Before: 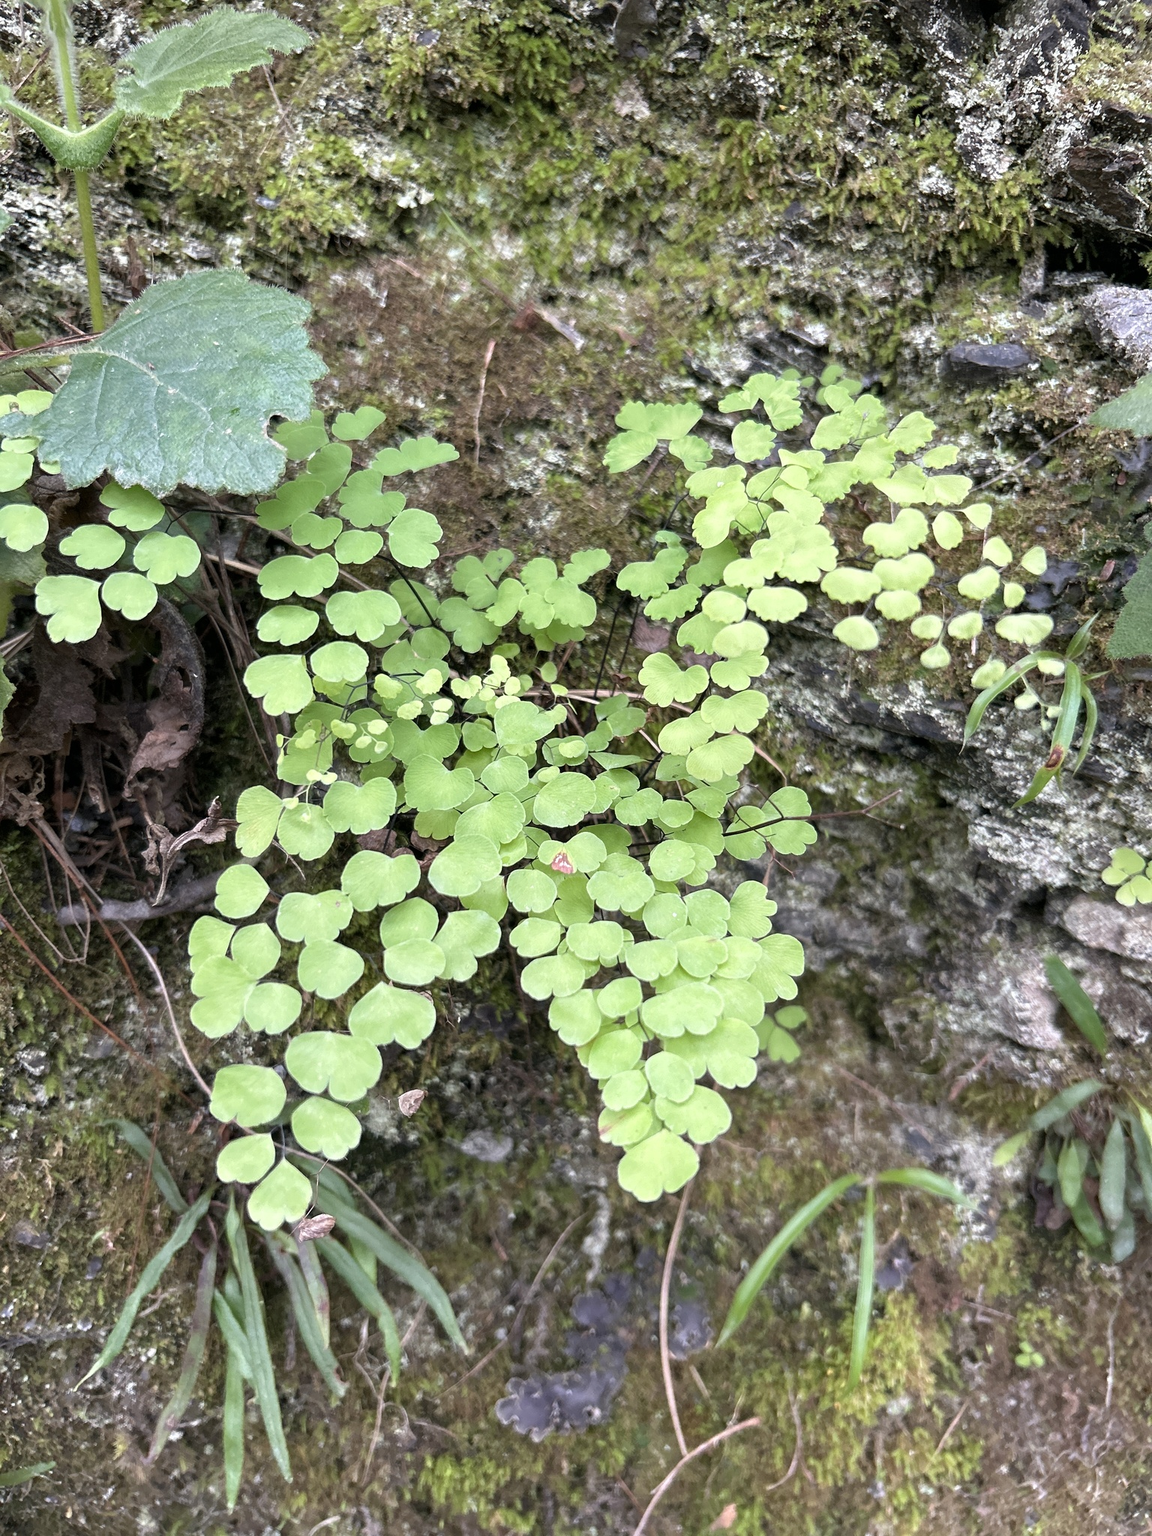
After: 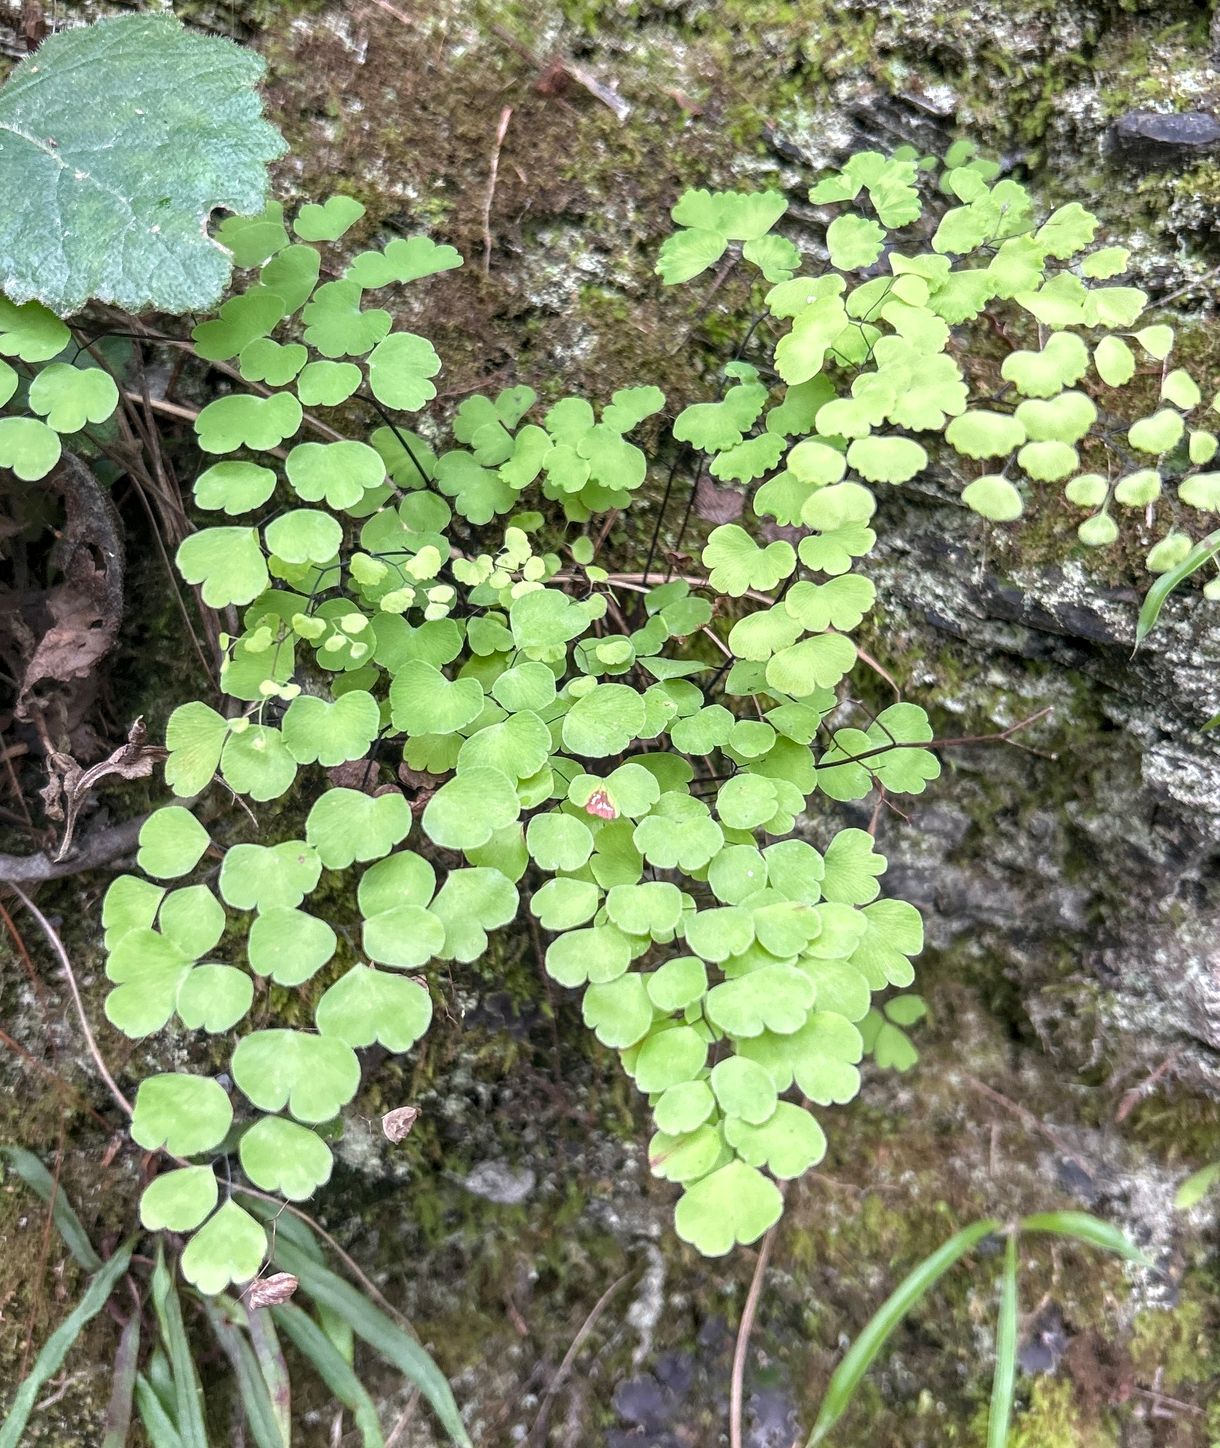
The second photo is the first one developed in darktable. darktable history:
local contrast: on, module defaults
crop: left 9.712%, top 16.928%, right 10.845%, bottom 12.332%
shadows and highlights: shadows 62.66, white point adjustment 0.37, highlights -34.44, compress 83.82%
